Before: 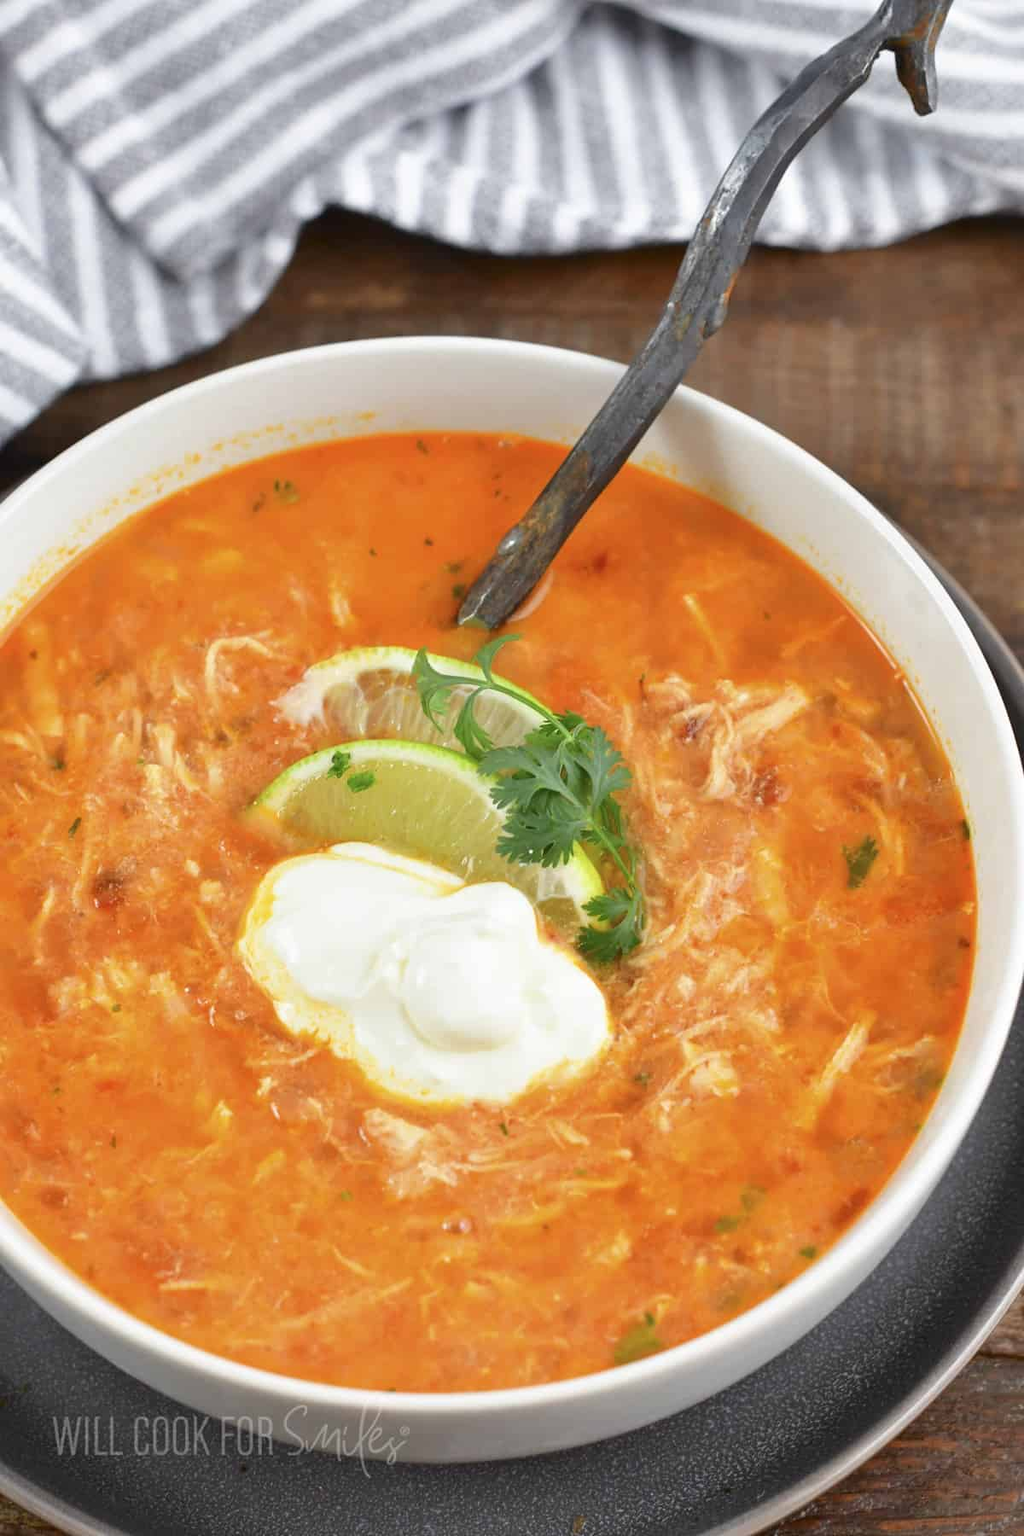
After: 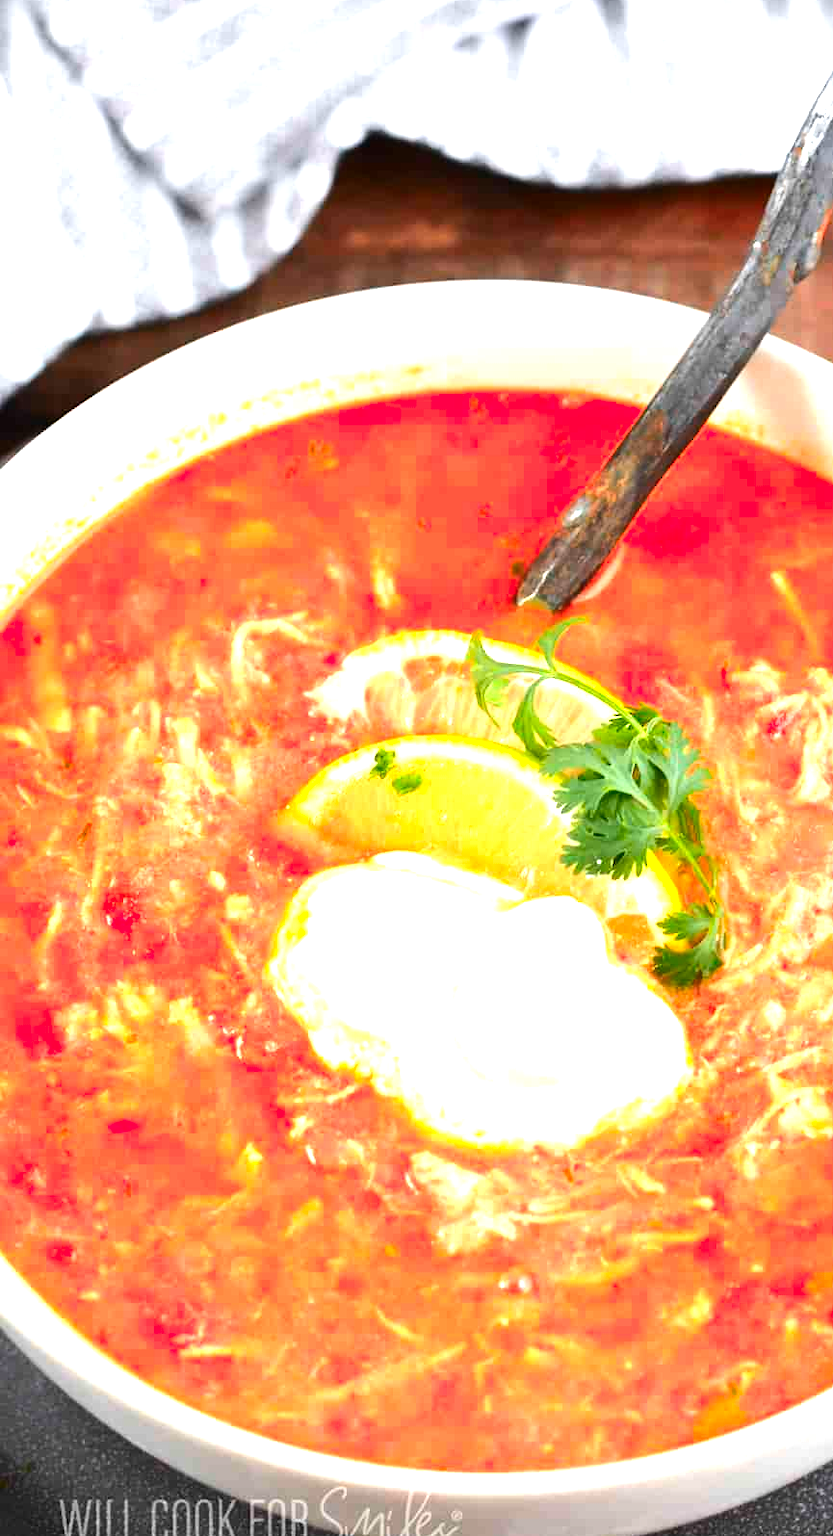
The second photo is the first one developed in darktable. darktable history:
crop: top 5.742%, right 27.905%, bottom 5.621%
exposure: black level correction 0, exposure 0.692 EV, compensate highlight preservation false
color zones: curves: ch1 [(0.24, 0.629) (0.75, 0.5)]; ch2 [(0.255, 0.454) (0.745, 0.491)]
tone equalizer: -8 EV -0.728 EV, -7 EV -0.696 EV, -6 EV -0.619 EV, -5 EV -0.406 EV, -3 EV 0.38 EV, -2 EV 0.6 EV, -1 EV 0.679 EV, +0 EV 0.765 EV, edges refinement/feathering 500, mask exposure compensation -1.57 EV, preserve details no
